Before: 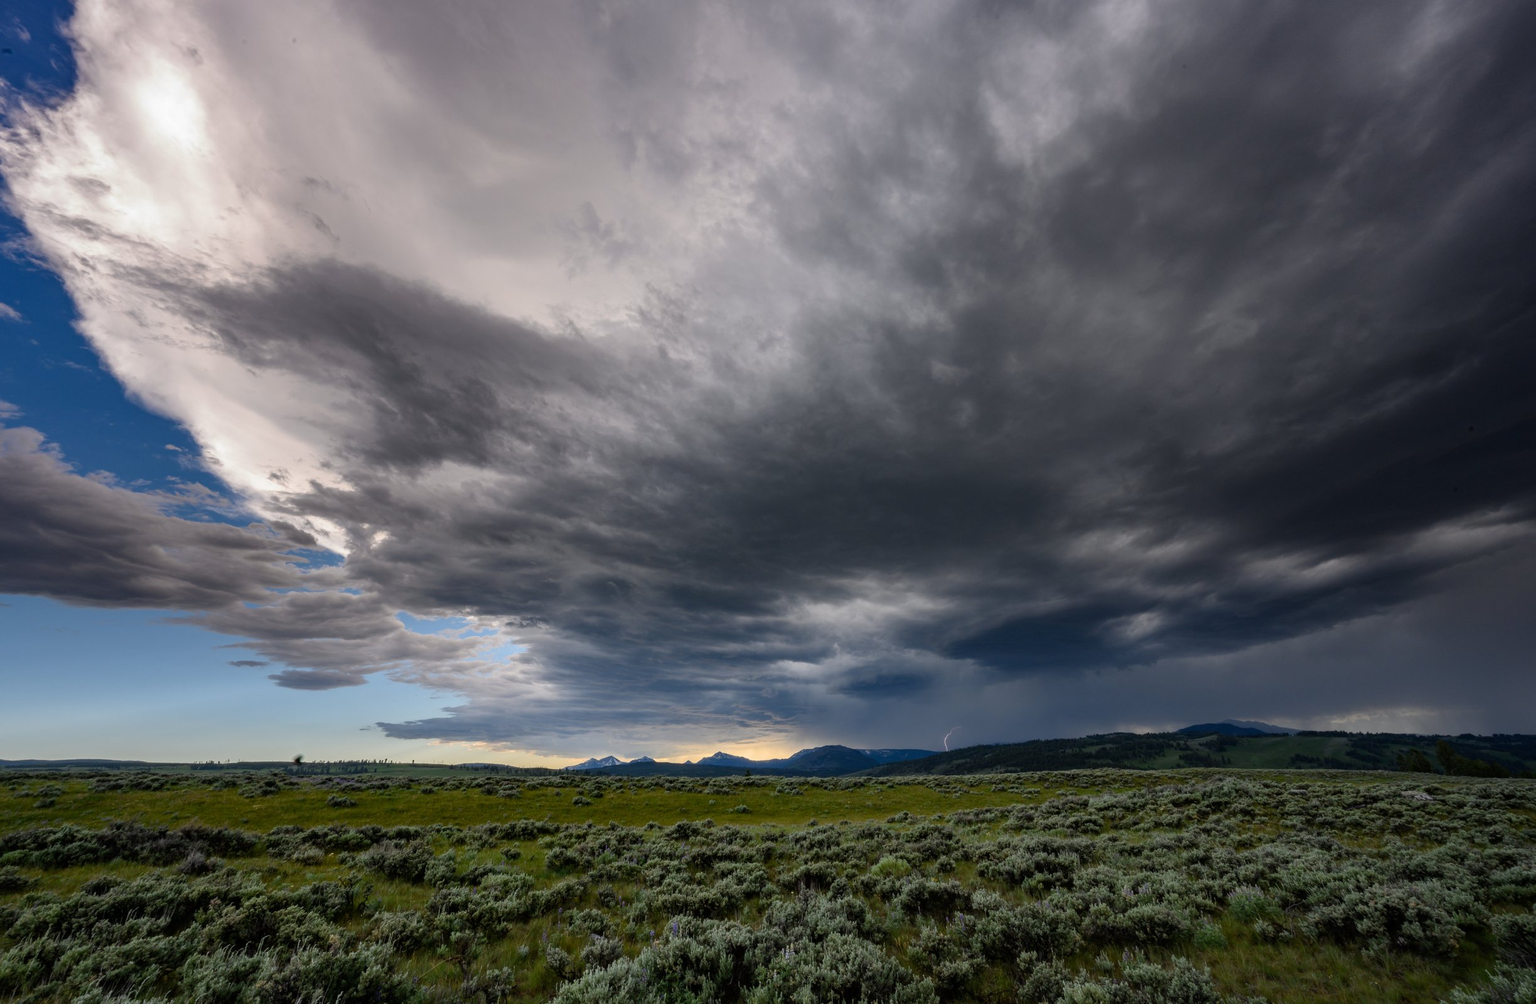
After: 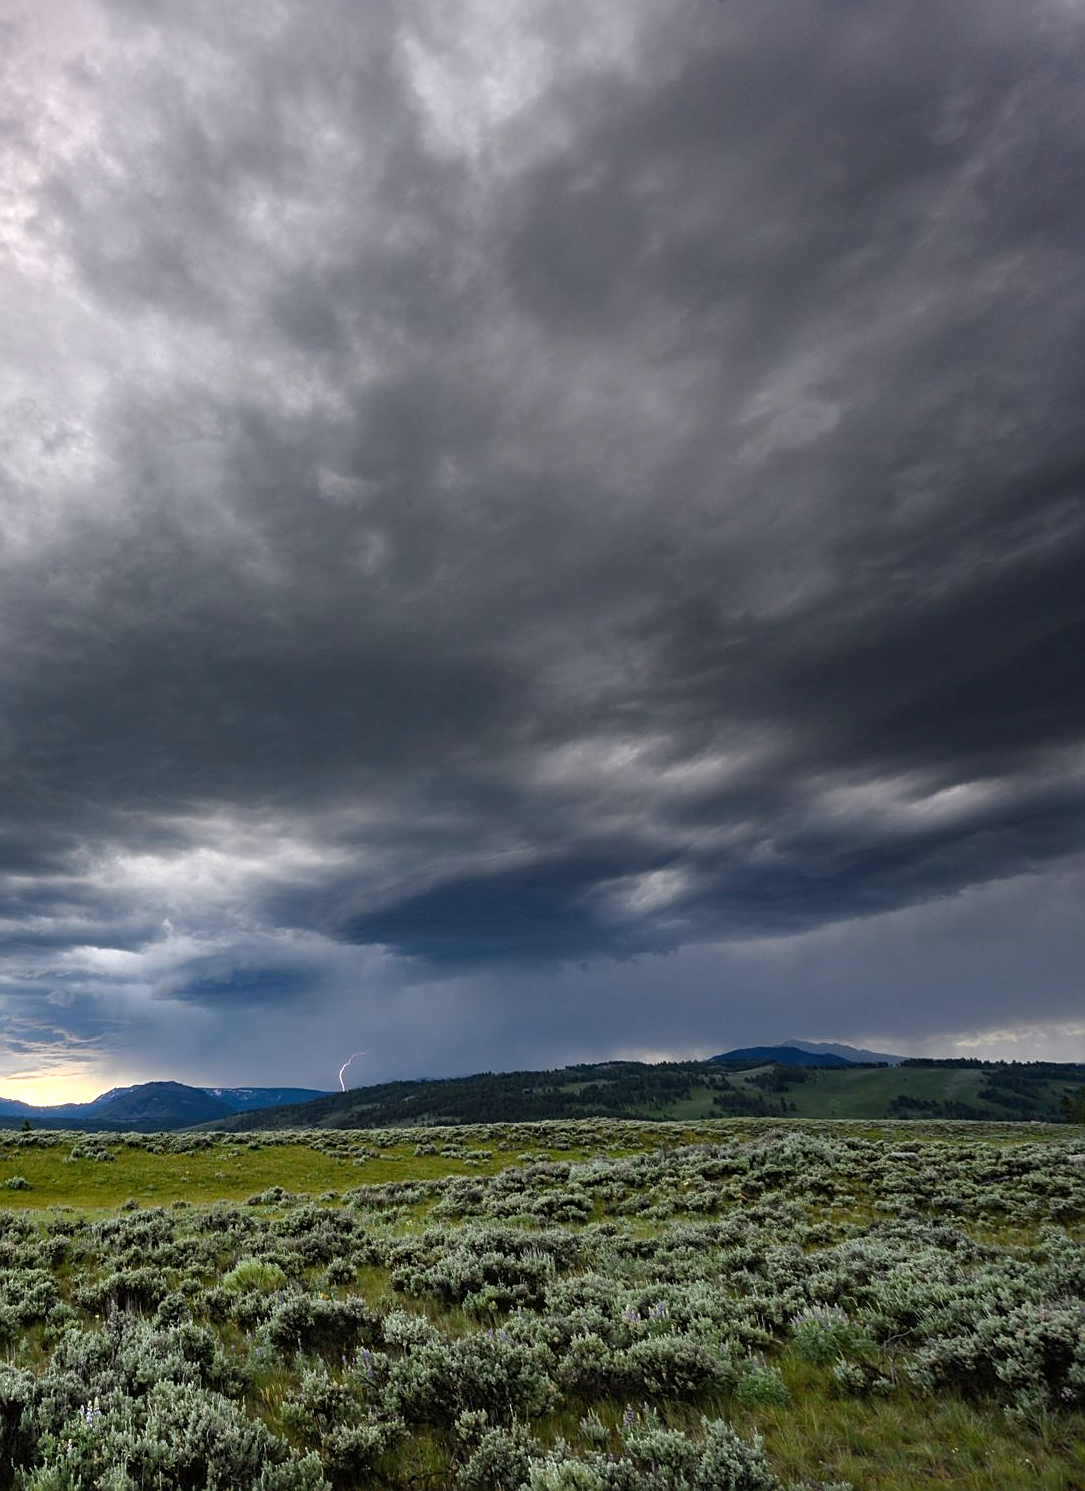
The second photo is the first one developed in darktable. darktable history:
sharpen: on, module defaults
crop: left 47.628%, top 6.643%, right 7.874%
exposure: black level correction 0, exposure 0.9 EV, compensate highlight preservation false
shadows and highlights: shadows 22.7, highlights -48.71, soften with gaussian
